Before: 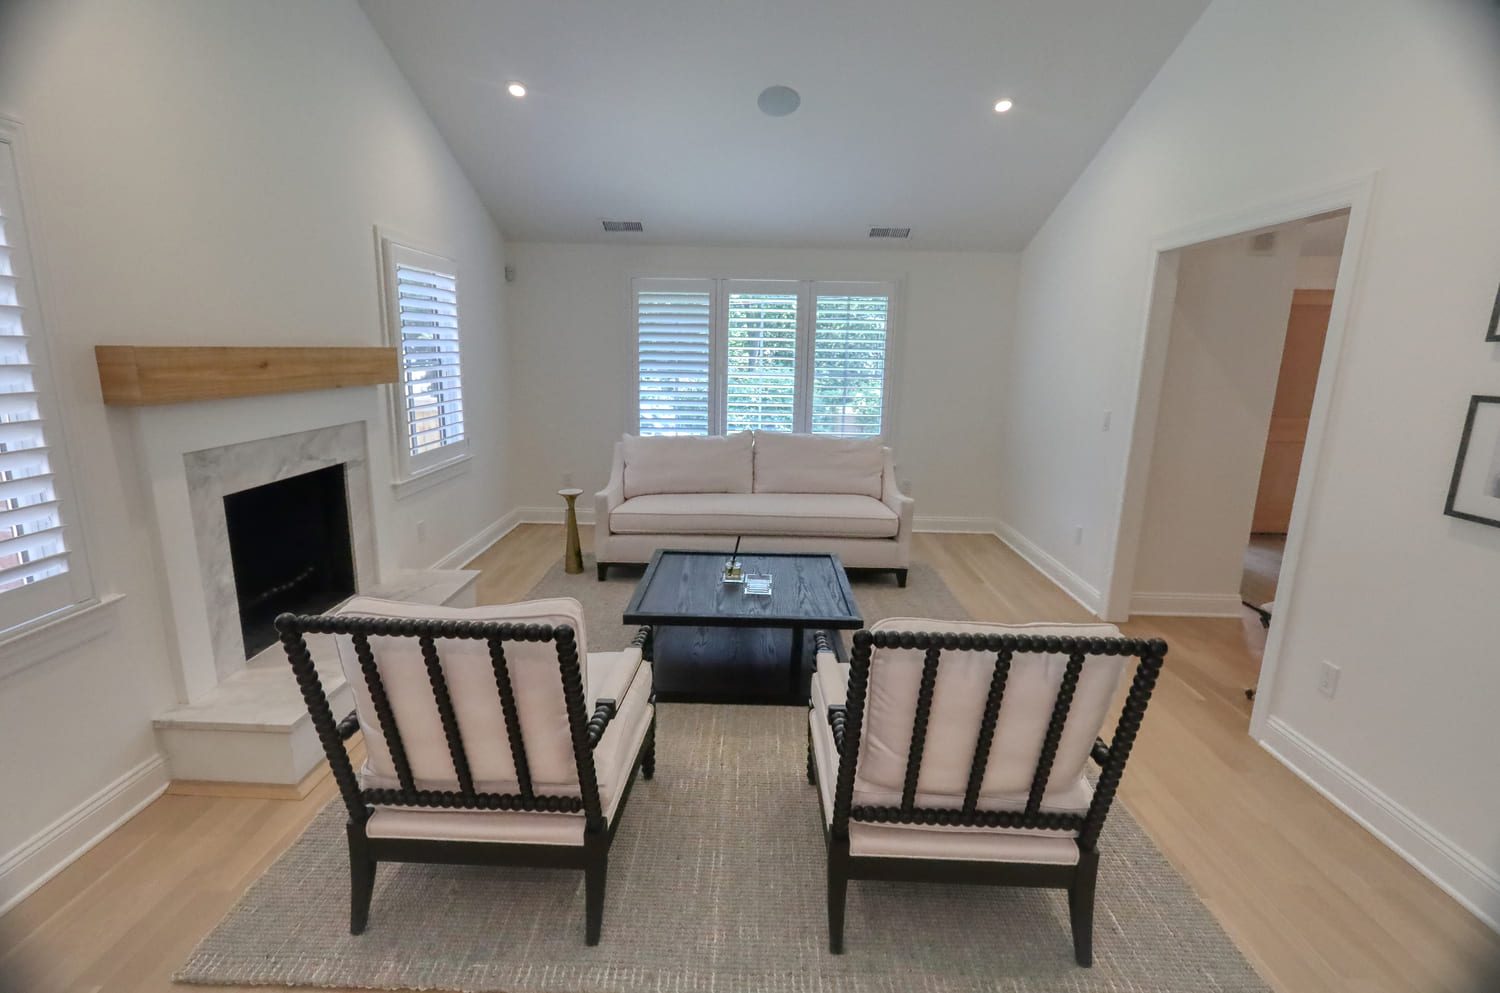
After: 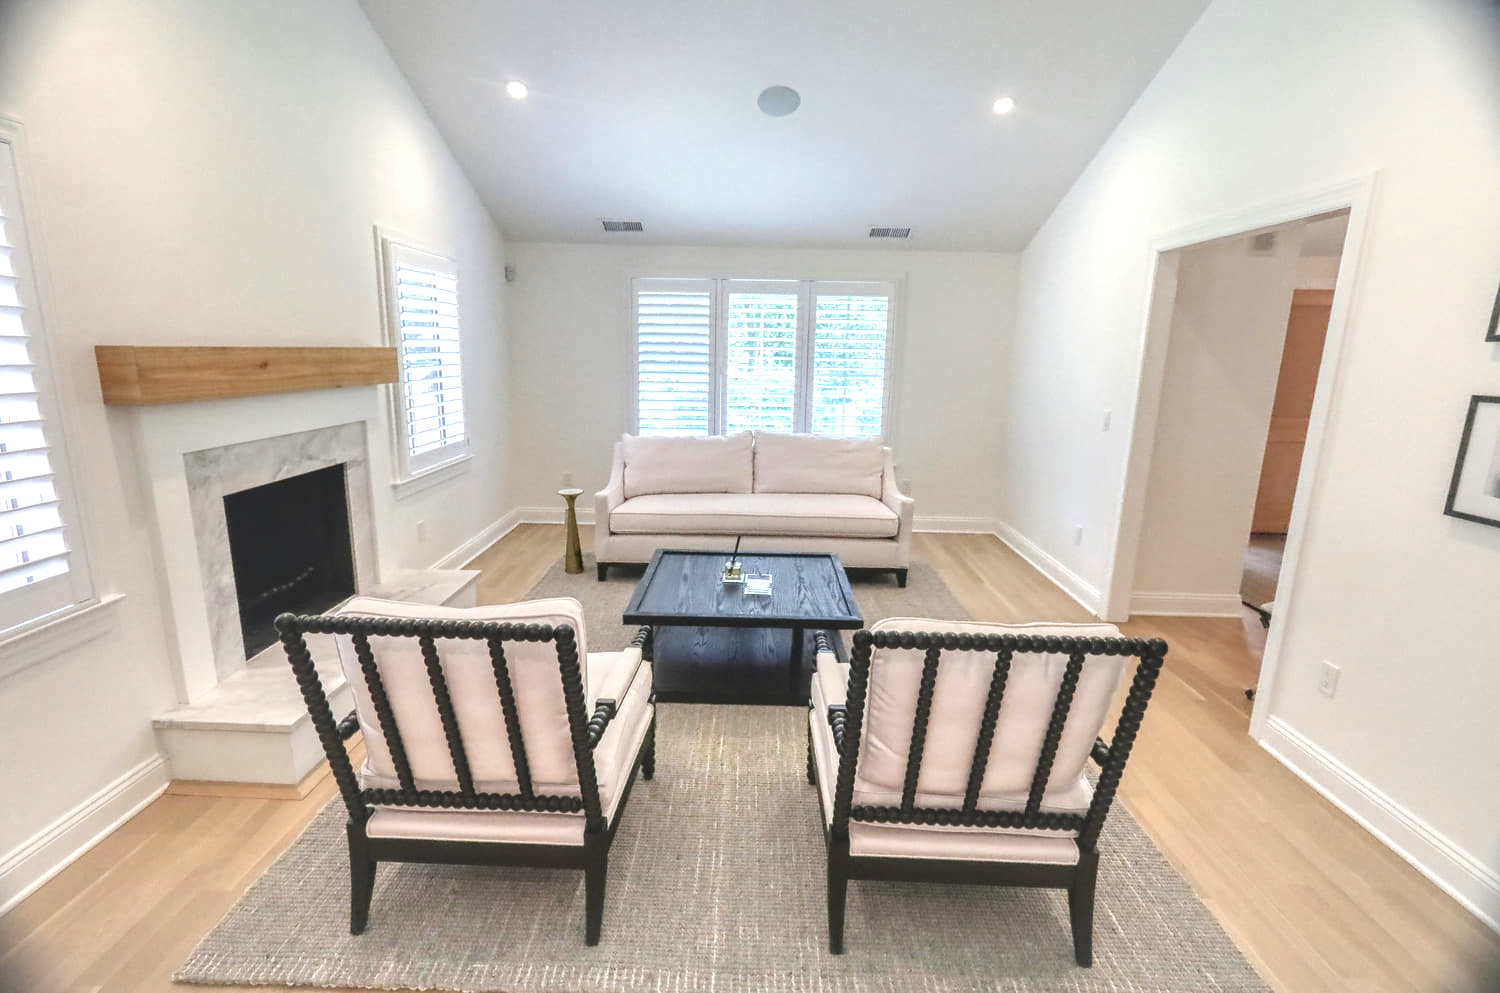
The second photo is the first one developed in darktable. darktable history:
local contrast: on, module defaults
exposure: black level correction -0.006, exposure 1 EV, compensate exposure bias true, compensate highlight preservation false
